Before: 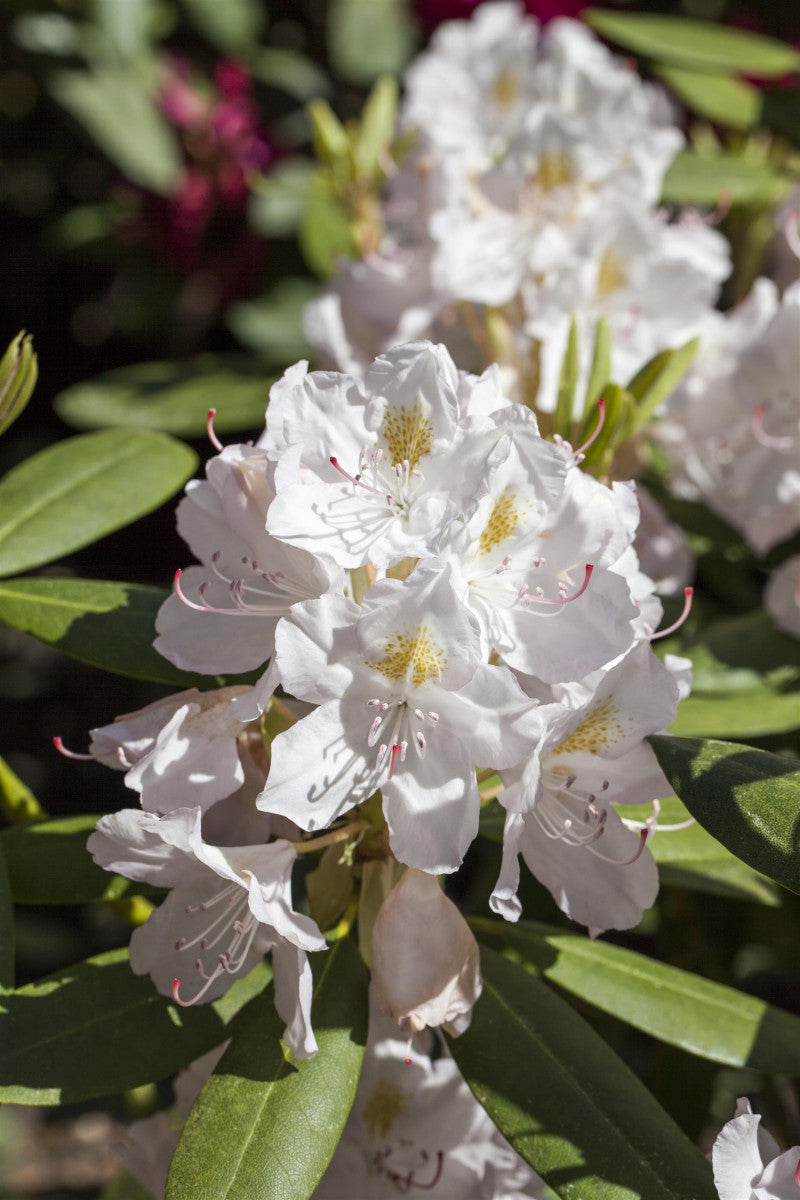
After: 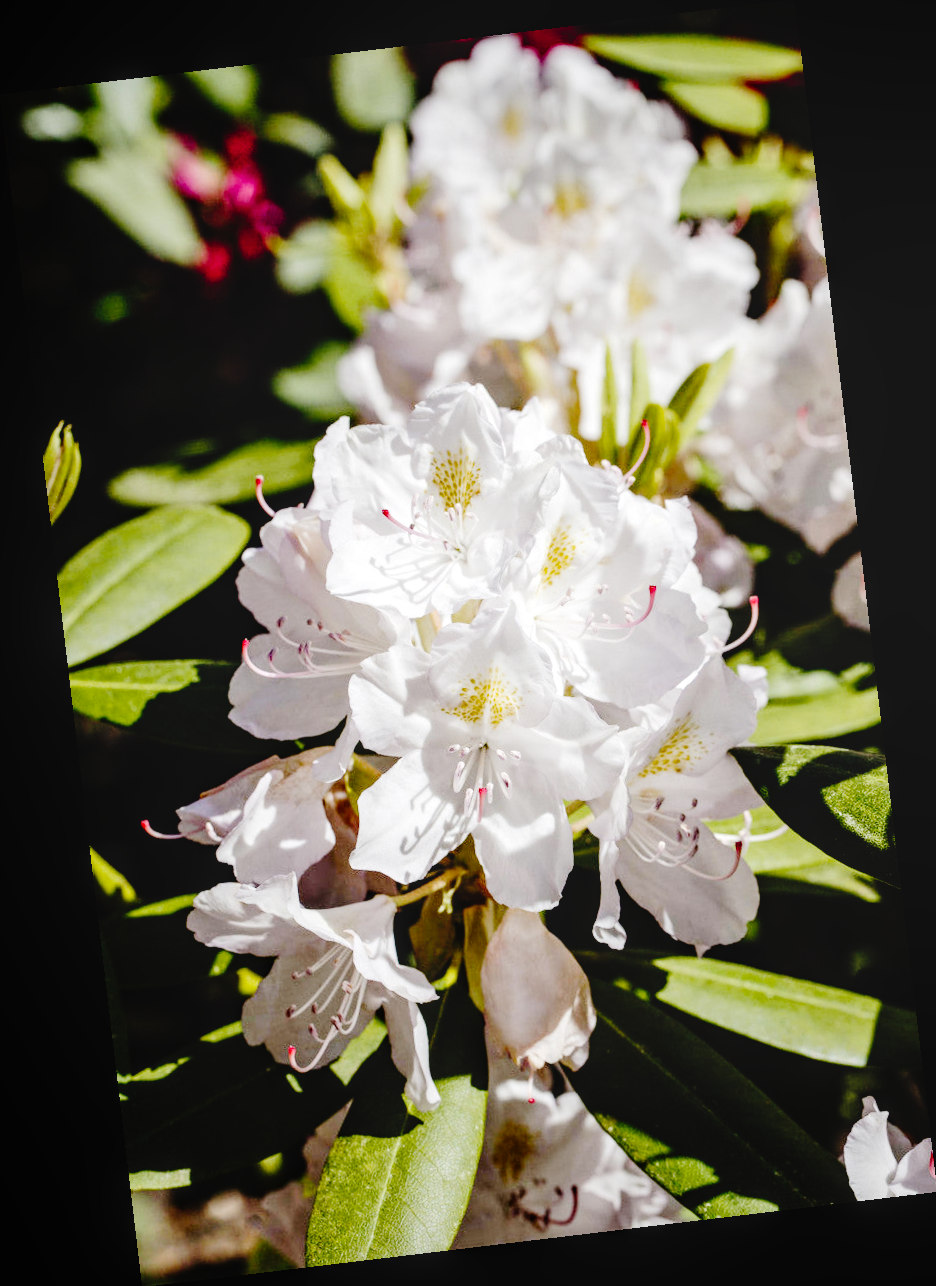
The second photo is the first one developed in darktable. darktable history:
tone equalizer: -8 EV -0.417 EV, -7 EV -0.389 EV, -6 EV -0.333 EV, -5 EV -0.222 EV, -3 EV 0.222 EV, -2 EV 0.333 EV, -1 EV 0.389 EV, +0 EV 0.417 EV, edges refinement/feathering 500, mask exposure compensation -1.57 EV, preserve details no
rotate and perspective: rotation -6.83°, automatic cropping off
local contrast: detail 110%
base curve: curves: ch0 [(0, 0) (0.036, 0.01) (0.123, 0.254) (0.258, 0.504) (0.507, 0.748) (1, 1)], preserve colors none
